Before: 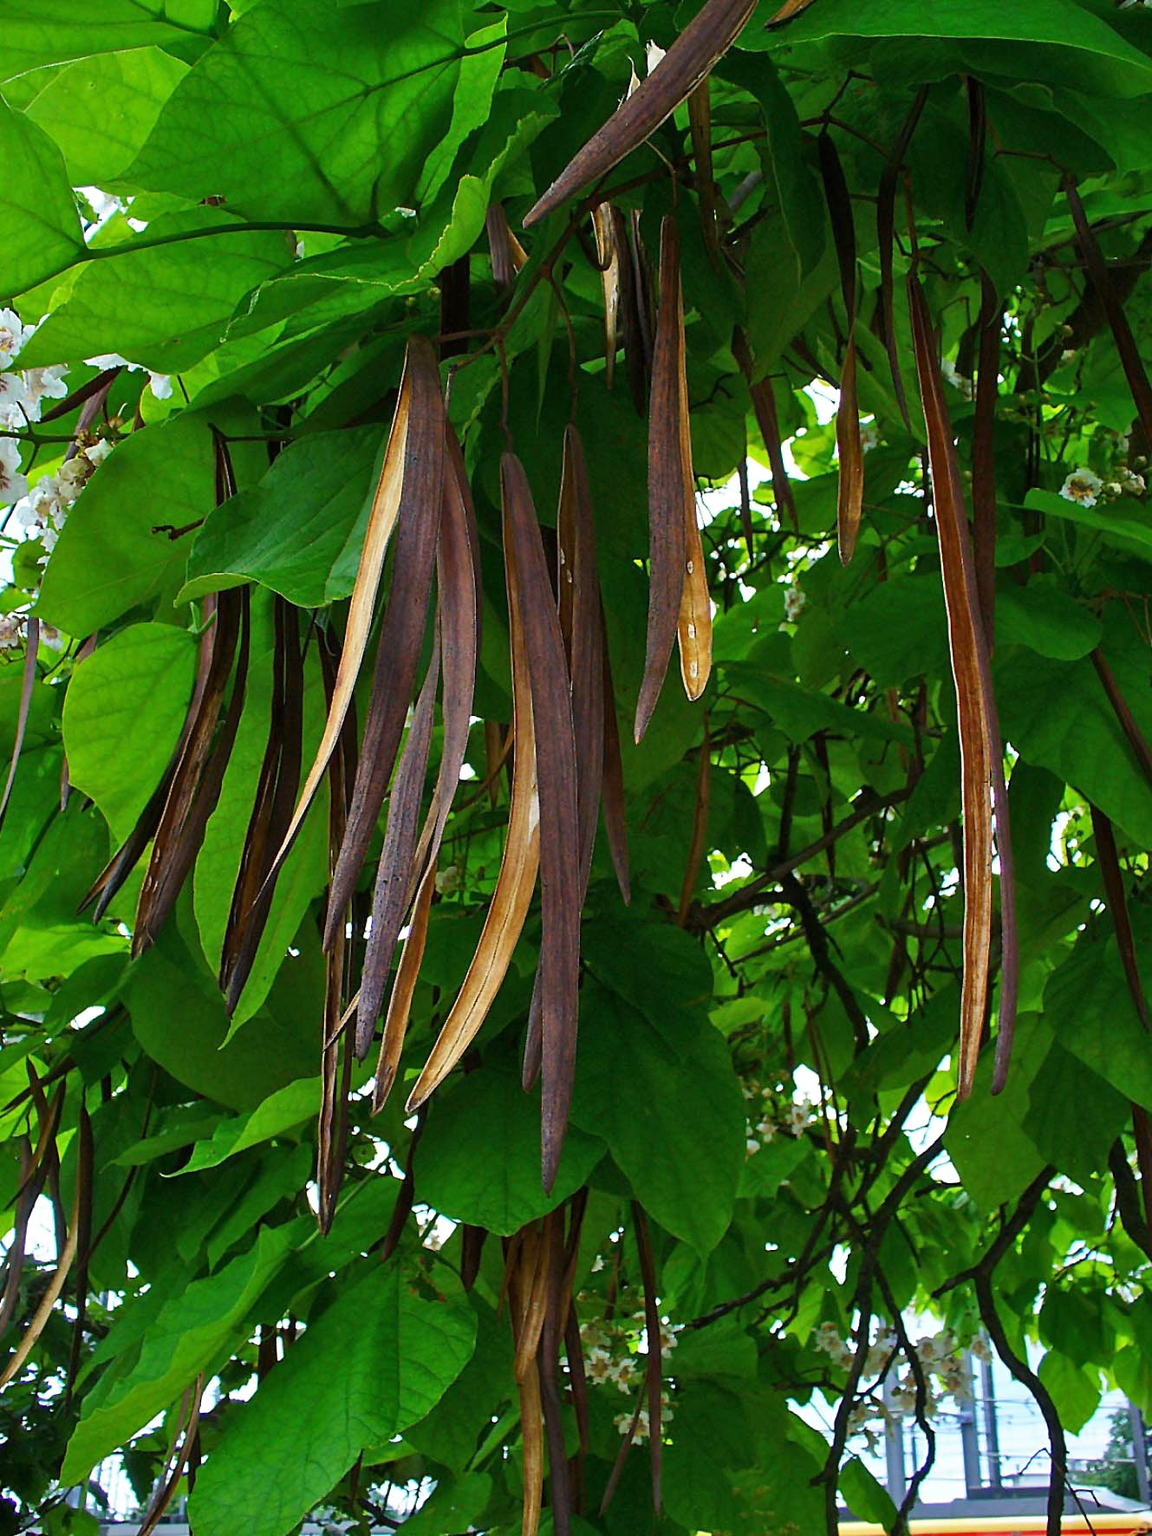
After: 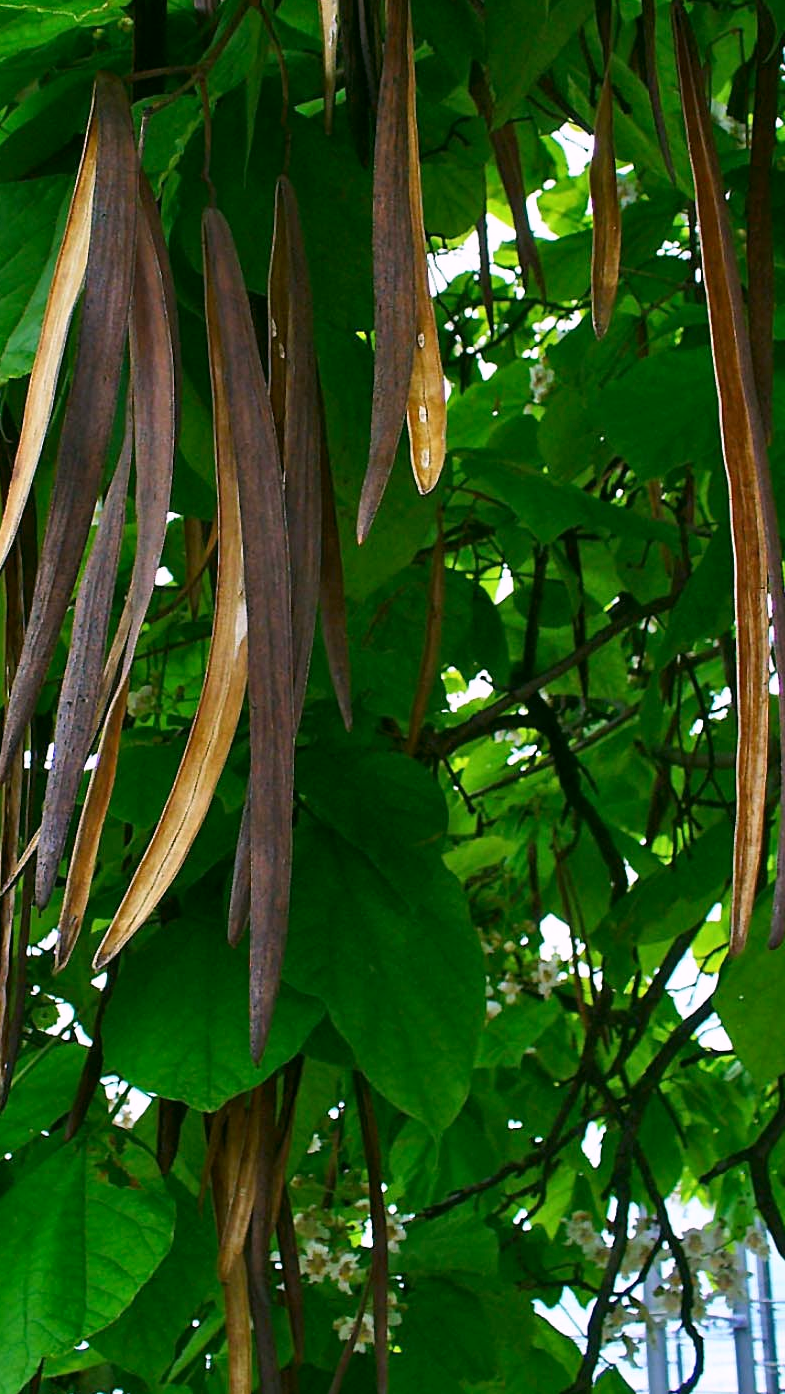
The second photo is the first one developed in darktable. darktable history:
crop and rotate: left 28.256%, top 17.734%, right 12.656%, bottom 3.573%
color calibration: illuminant as shot in camera, x 0.358, y 0.373, temperature 4628.91 K
color correction: highlights a* 4.02, highlights b* 4.98, shadows a* -7.55, shadows b* 4.98
